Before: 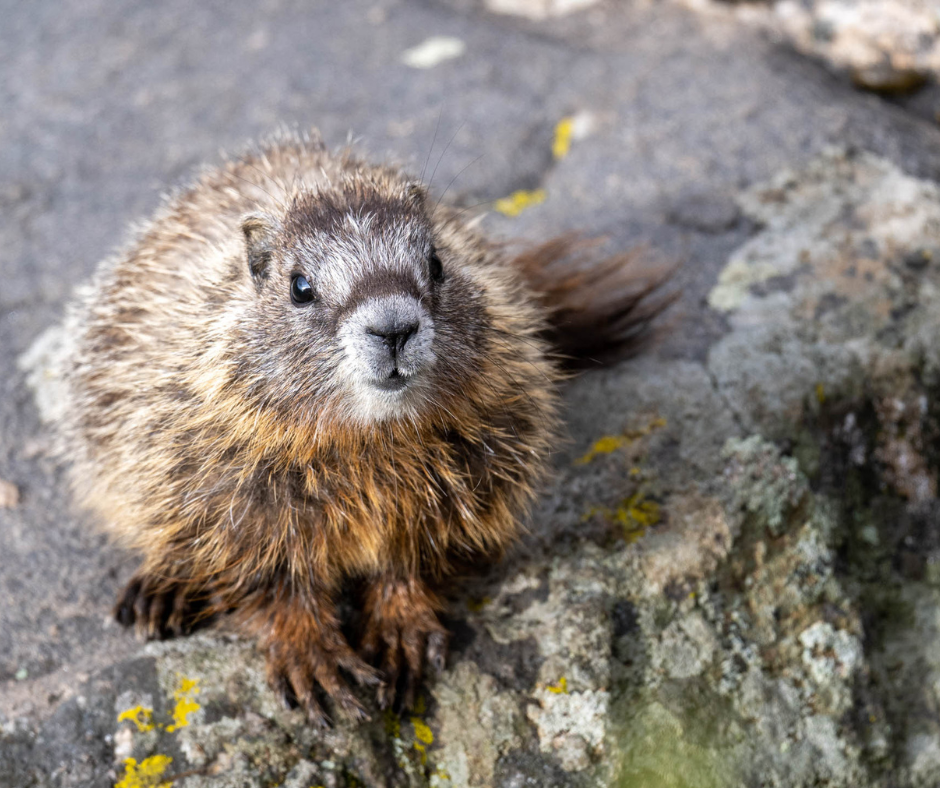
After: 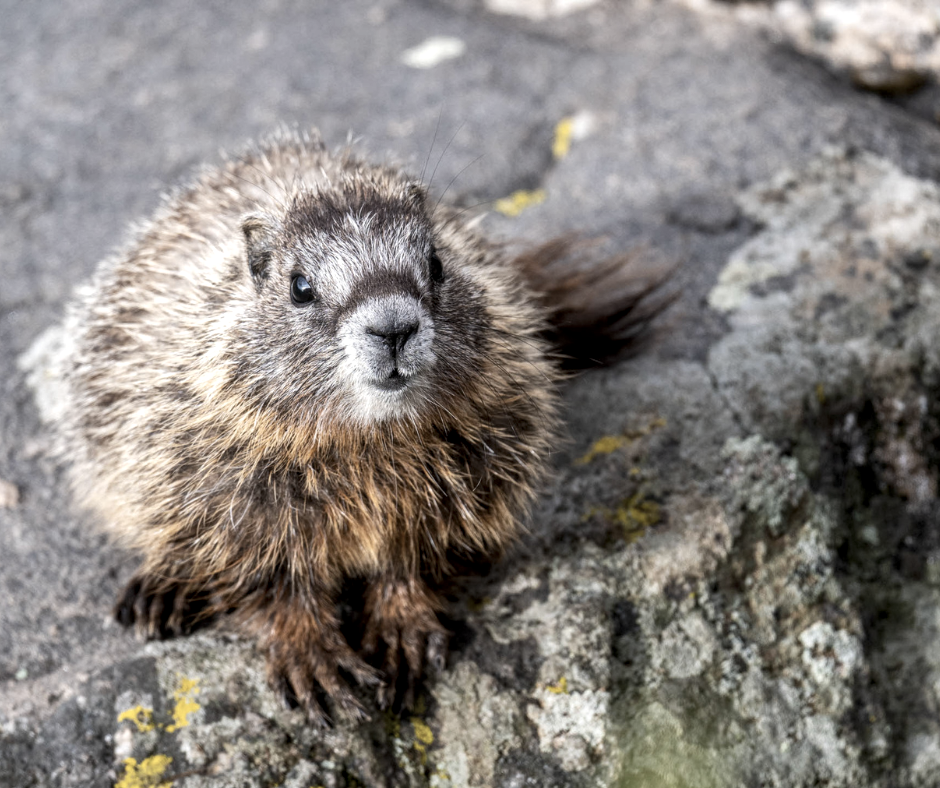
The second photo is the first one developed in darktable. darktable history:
local contrast: on, module defaults
contrast brightness saturation: contrast 0.103, saturation -0.368
